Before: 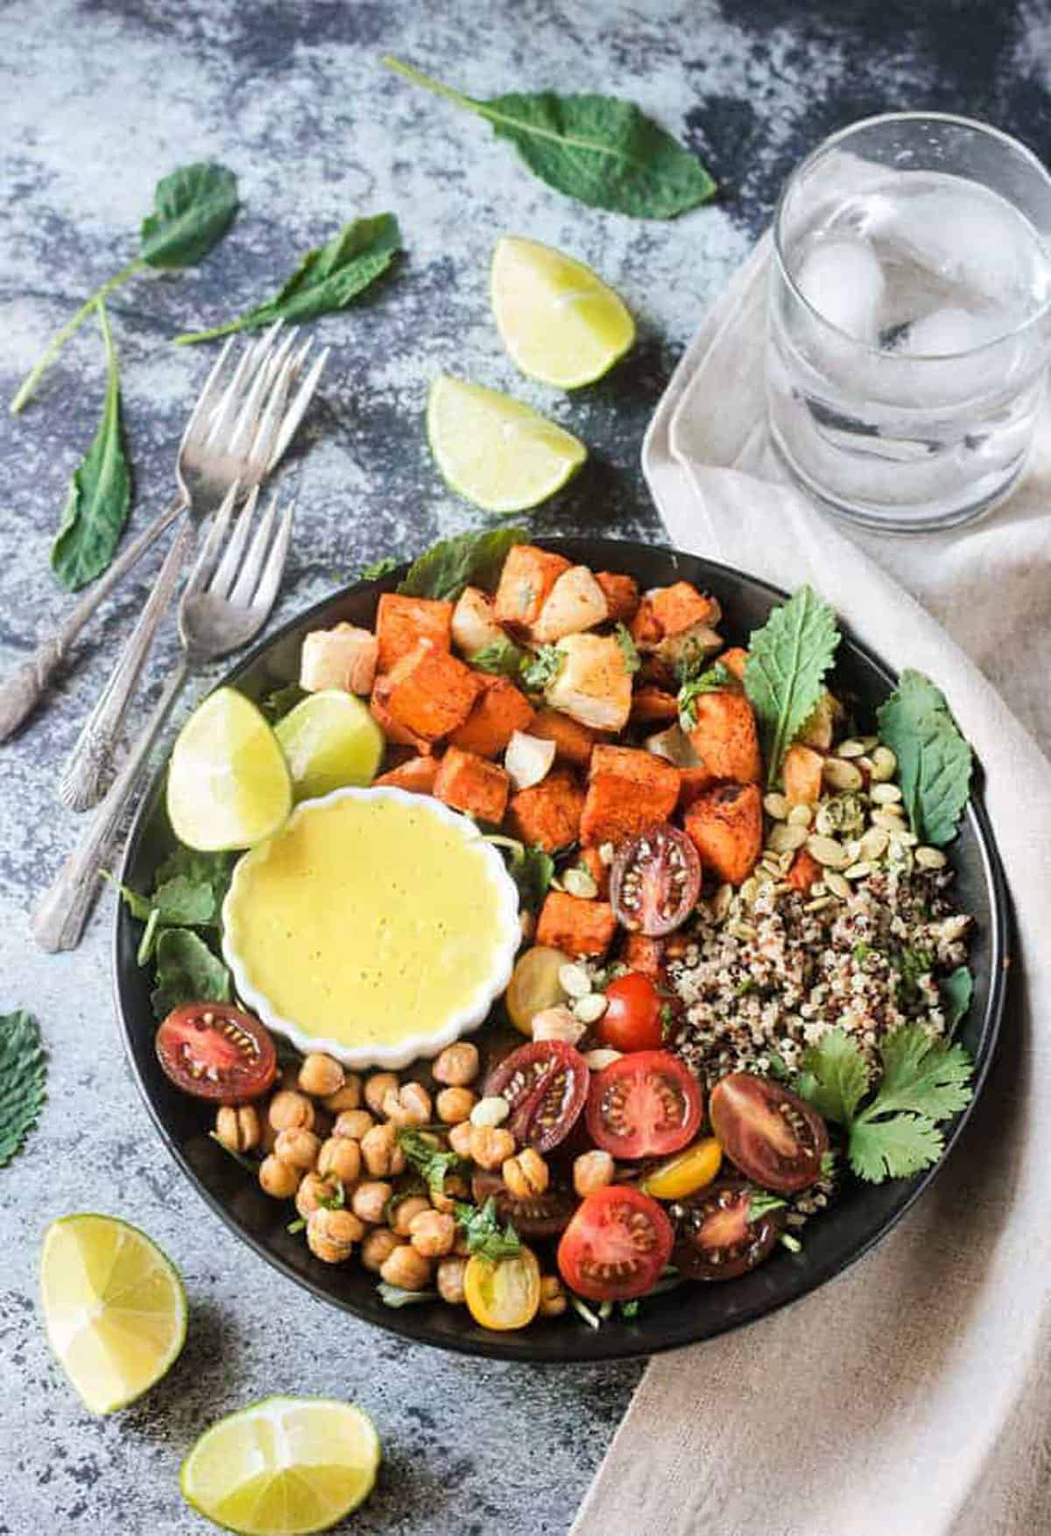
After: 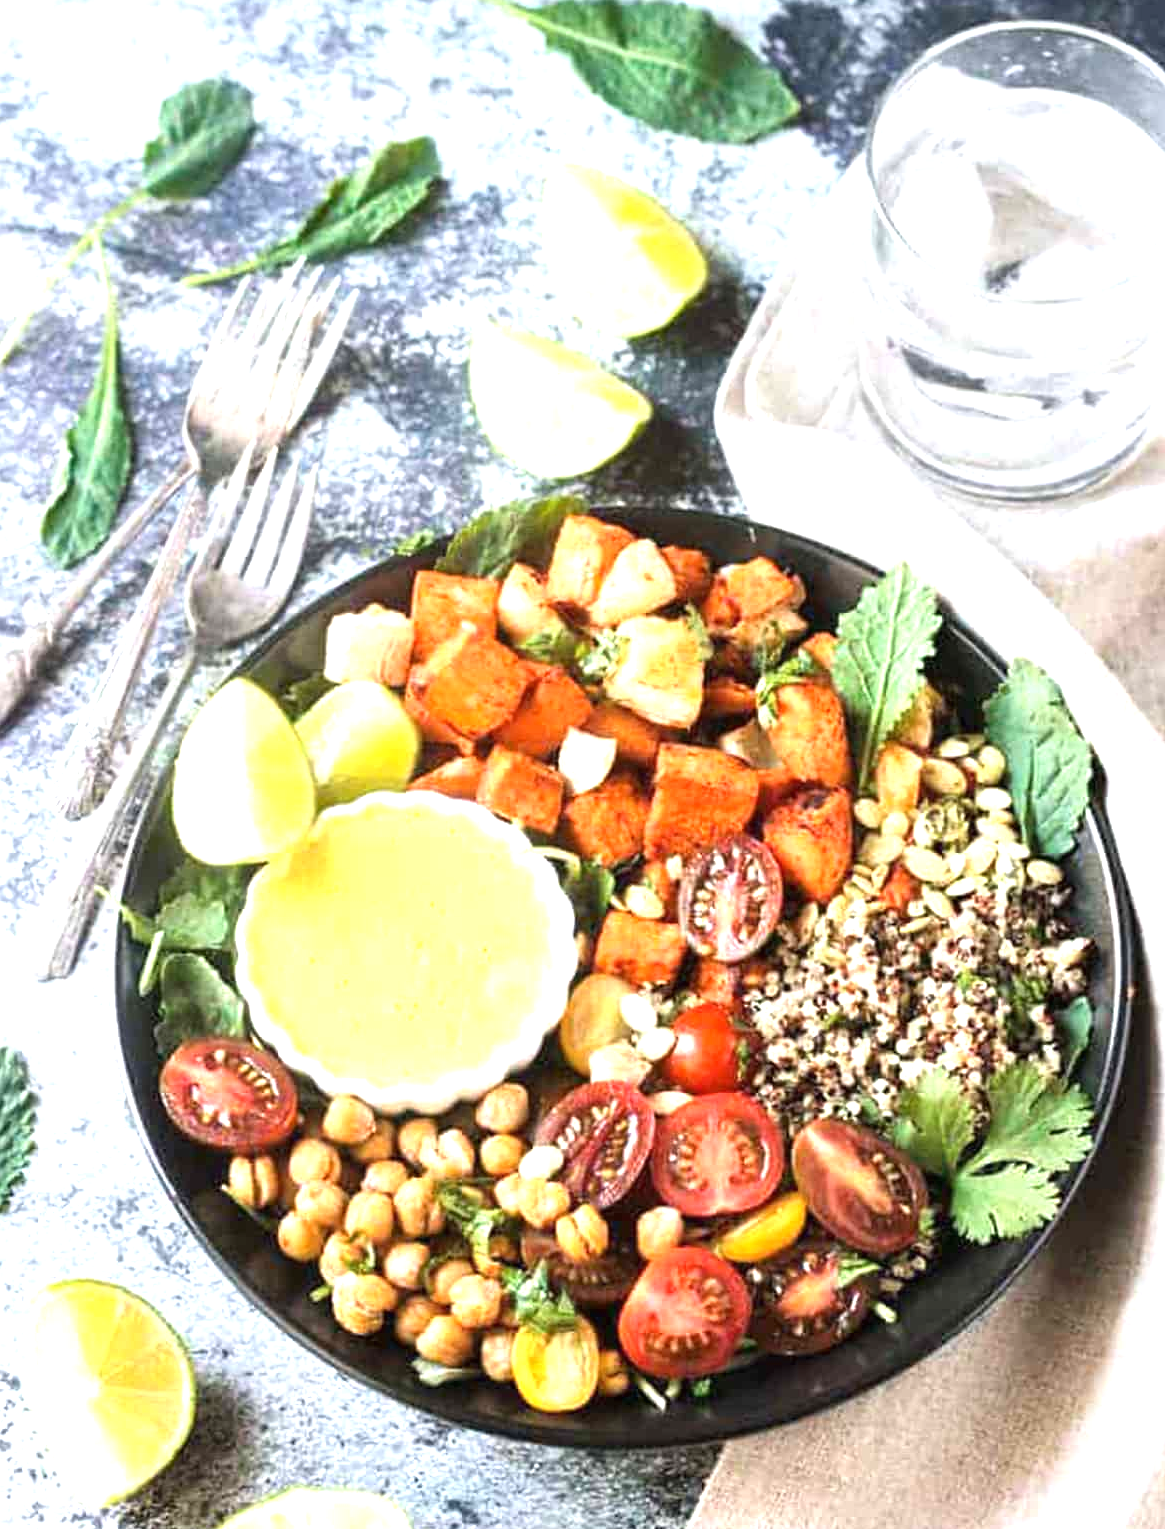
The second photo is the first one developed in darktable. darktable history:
crop: left 1.507%, top 6.147%, right 1.379%, bottom 6.637%
exposure: black level correction 0, exposure 1 EV, compensate highlight preservation false
